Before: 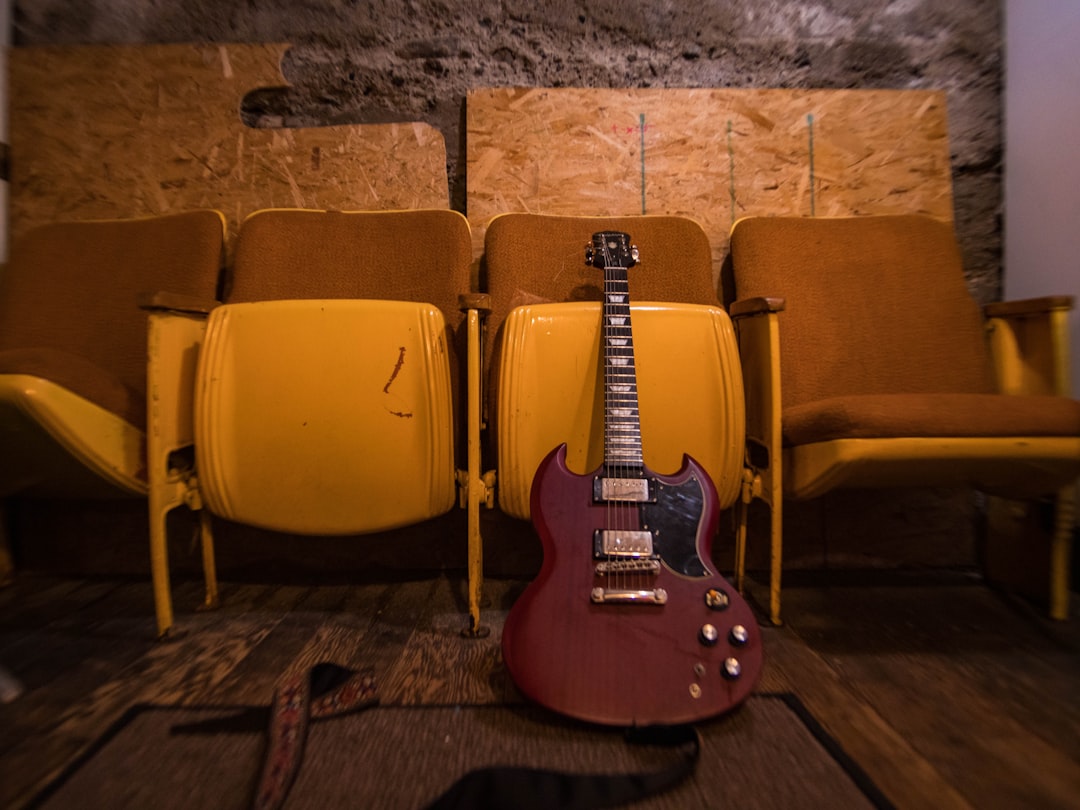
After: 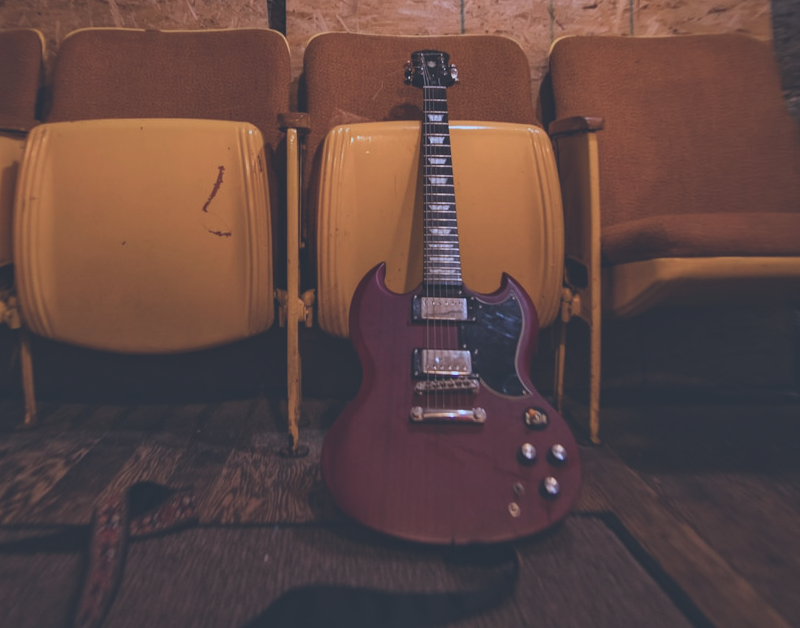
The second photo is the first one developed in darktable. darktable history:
crop: left 16.844%, top 22.419%, right 9.039%
tone equalizer: -8 EV 0.223 EV, -7 EV 0.407 EV, -6 EV 0.405 EV, -5 EV 0.251 EV, -3 EV -0.255 EV, -2 EV -0.389 EV, -1 EV -0.391 EV, +0 EV -0.254 EV
color calibration: illuminant custom, x 0.368, y 0.373, temperature 4333.82 K
exposure: black level correction -0.031, compensate exposure bias true, compensate highlight preservation false
color correction: highlights a* -1.93, highlights b* -18.64
